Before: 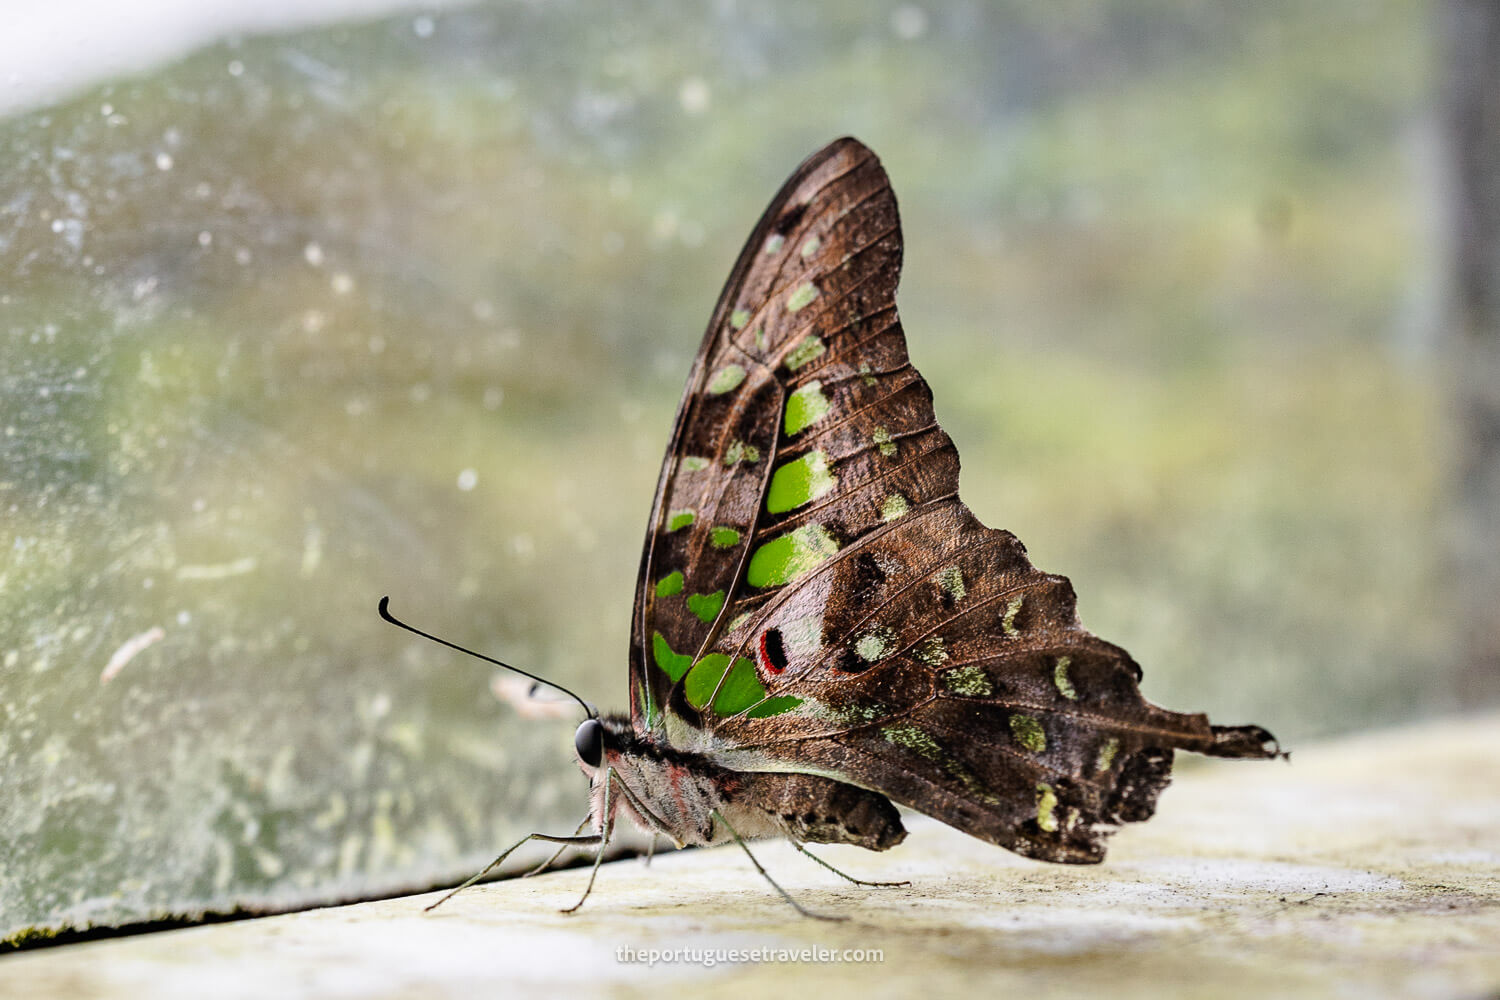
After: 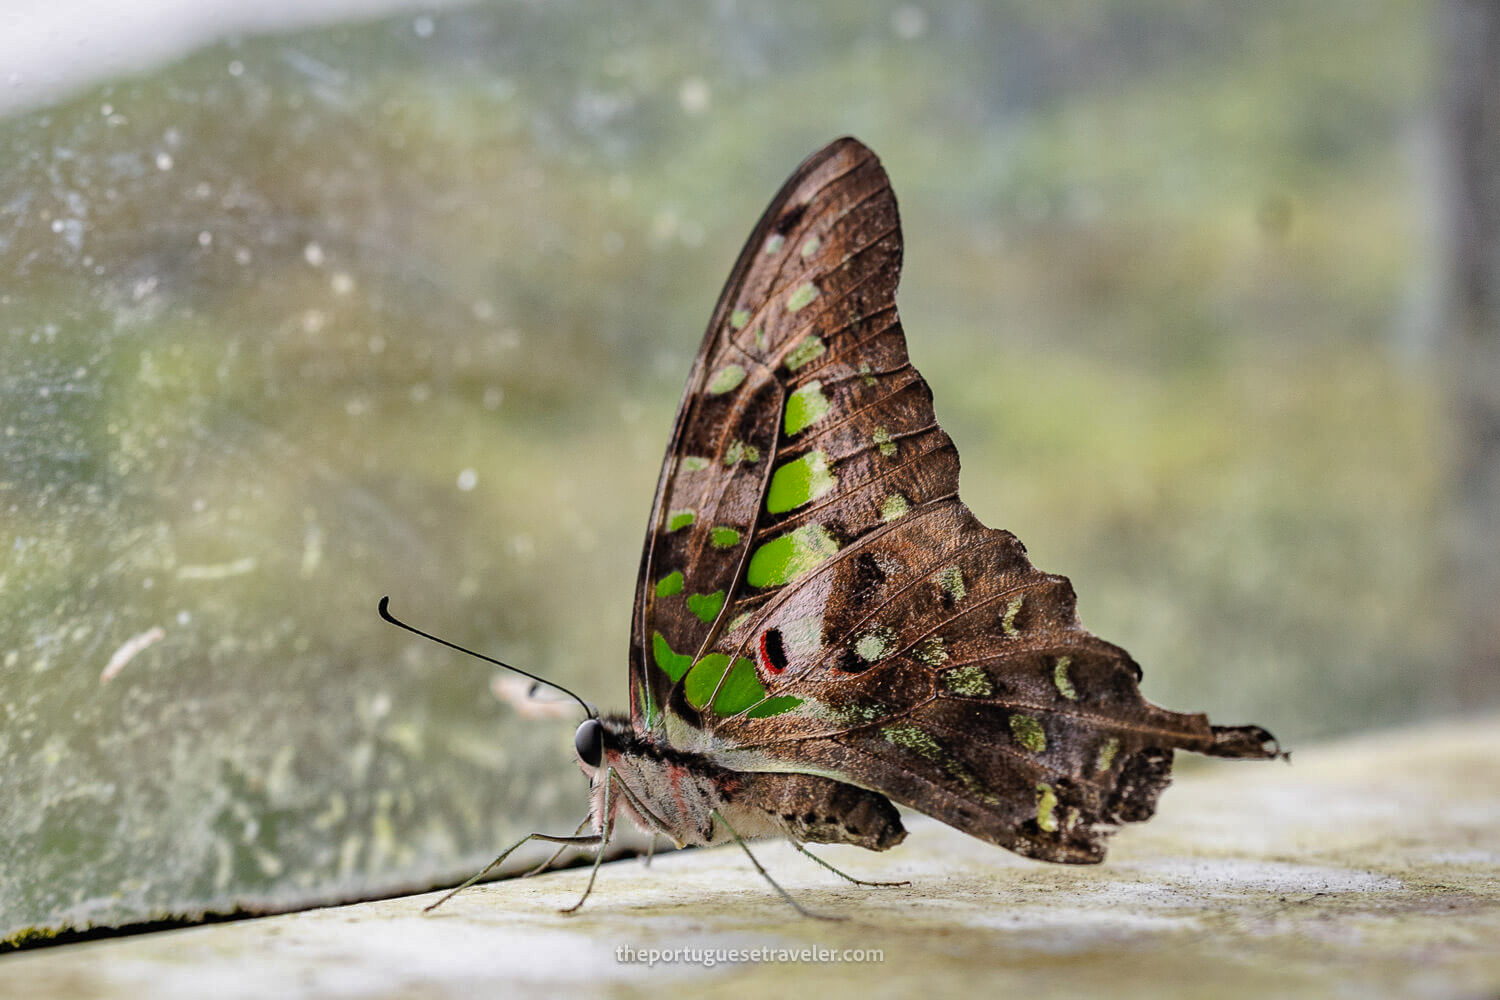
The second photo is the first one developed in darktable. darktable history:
shadows and highlights: shadows 40.22, highlights -59.81
